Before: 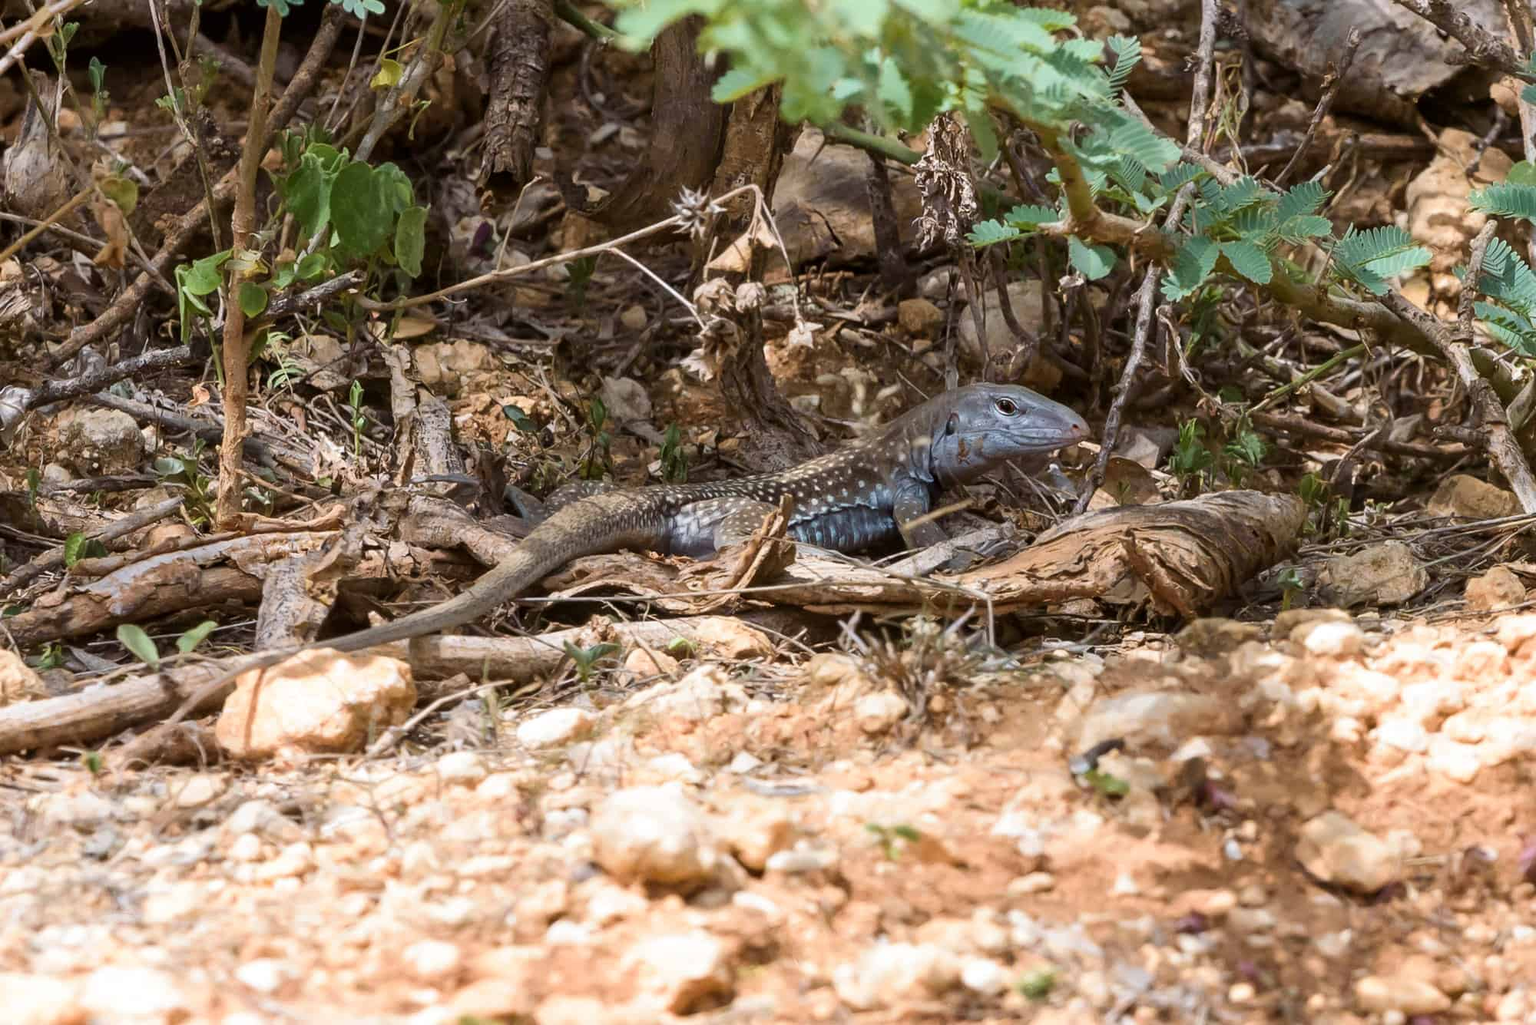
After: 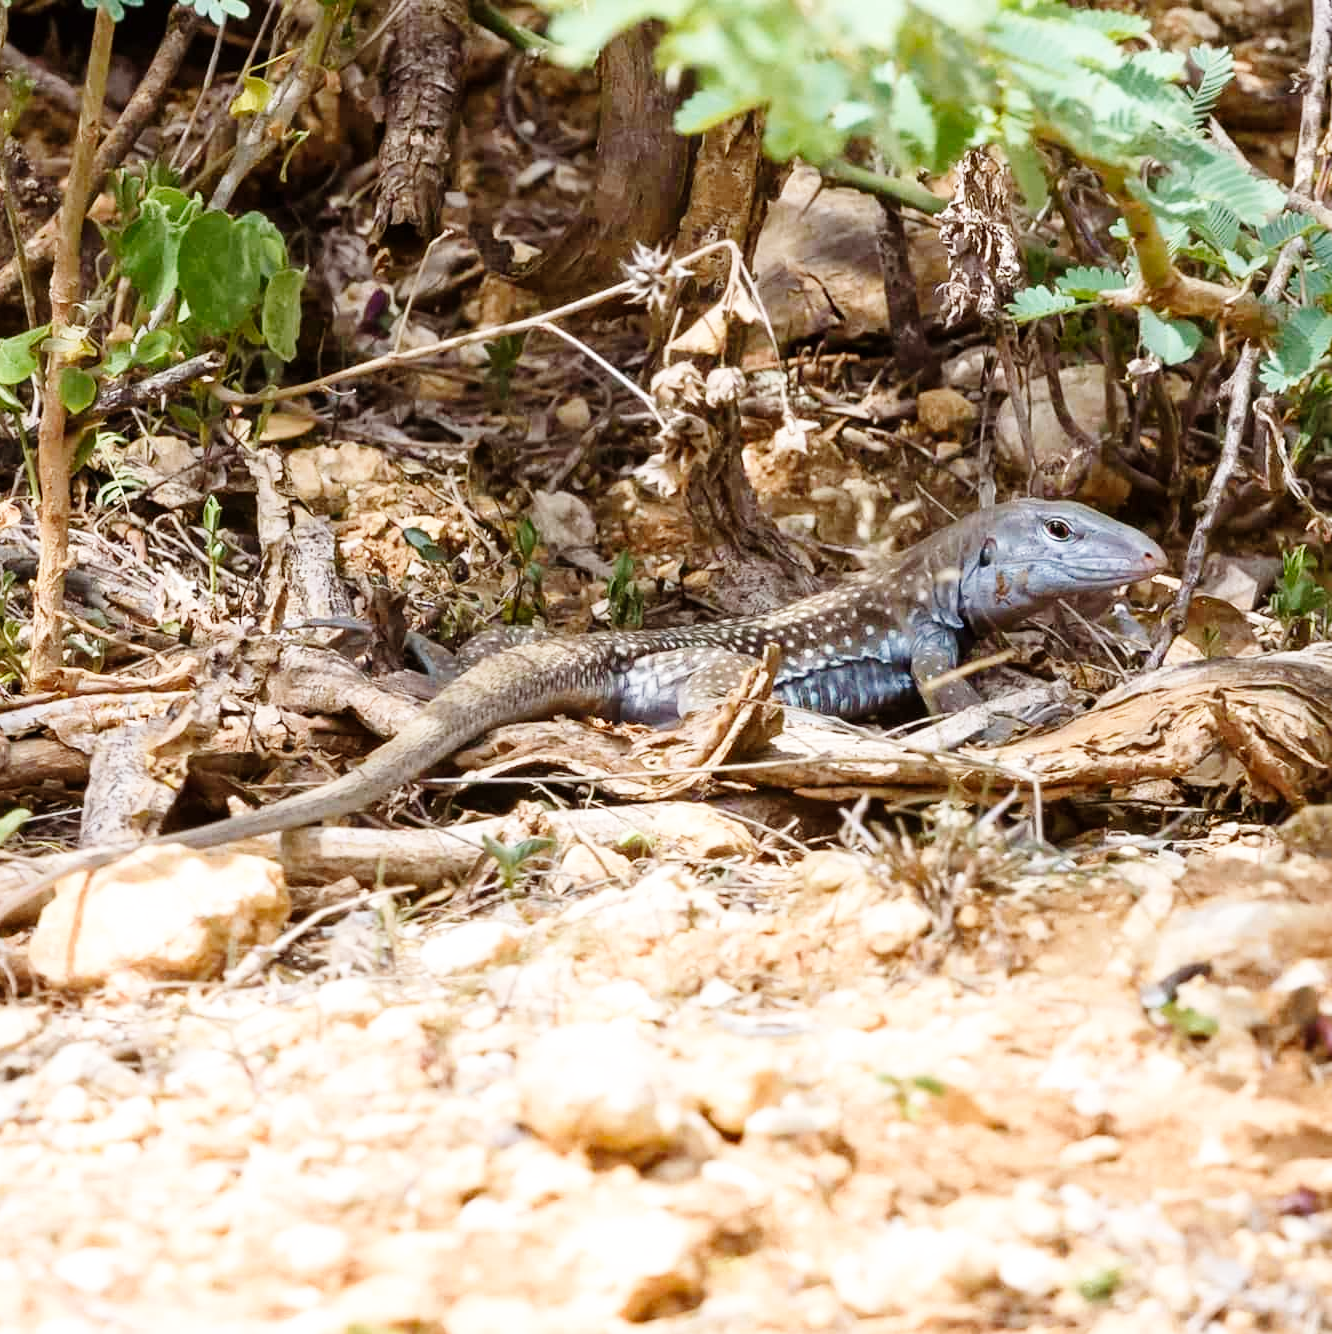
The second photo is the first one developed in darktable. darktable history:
base curve: curves: ch0 [(0, 0) (0.008, 0.007) (0.022, 0.029) (0.048, 0.089) (0.092, 0.197) (0.191, 0.399) (0.275, 0.534) (0.357, 0.65) (0.477, 0.78) (0.542, 0.833) (0.799, 0.973) (1, 1)], preserve colors none
crop and rotate: left 12.642%, right 20.755%
